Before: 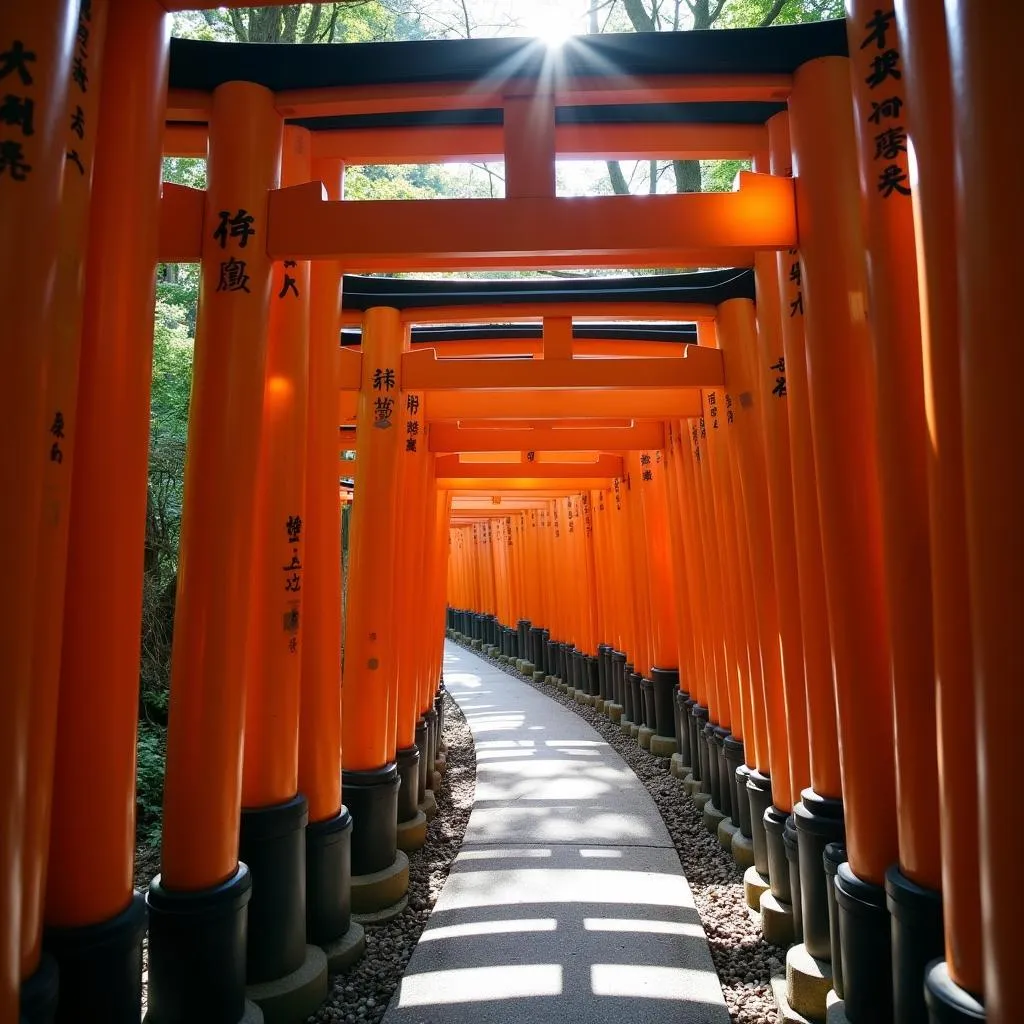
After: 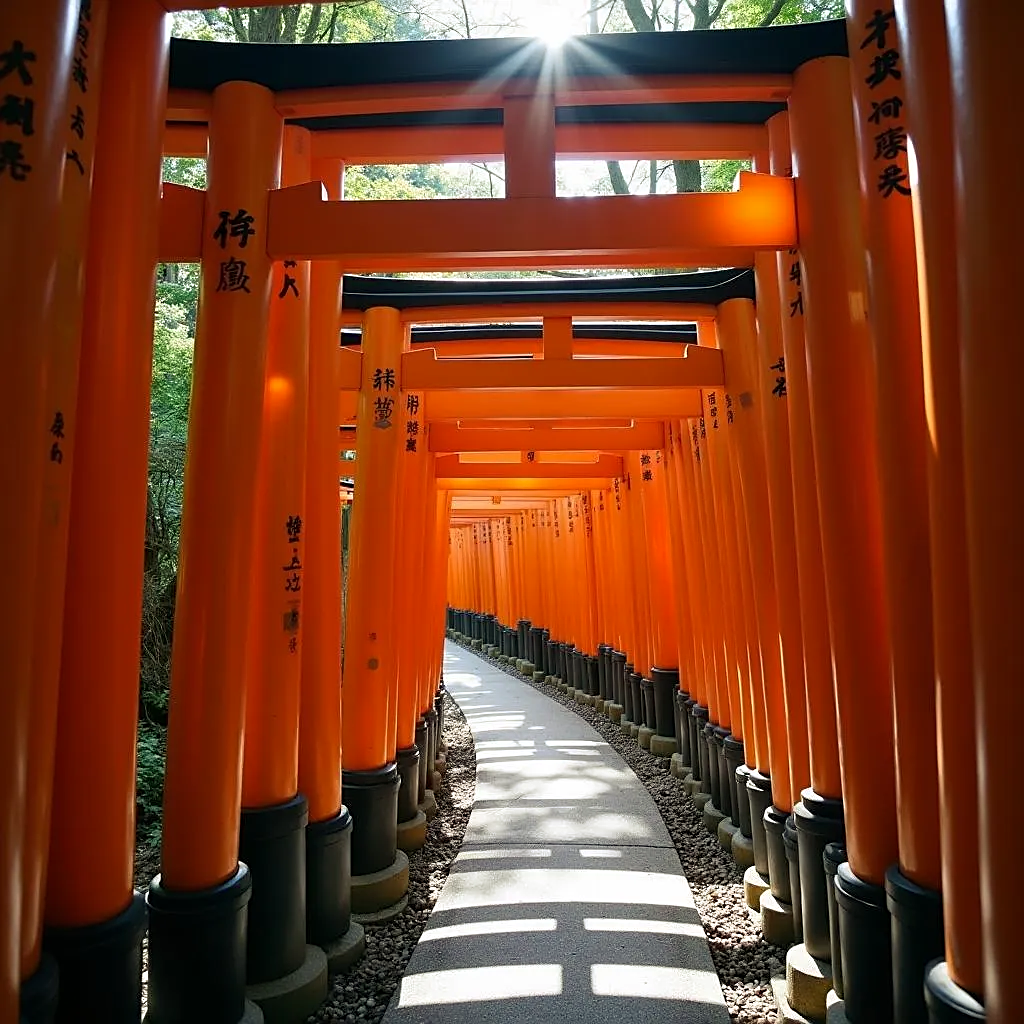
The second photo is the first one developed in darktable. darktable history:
rgb curve: curves: ch2 [(0, 0) (0.567, 0.512) (1, 1)], mode RGB, independent channels
sharpen: on, module defaults
